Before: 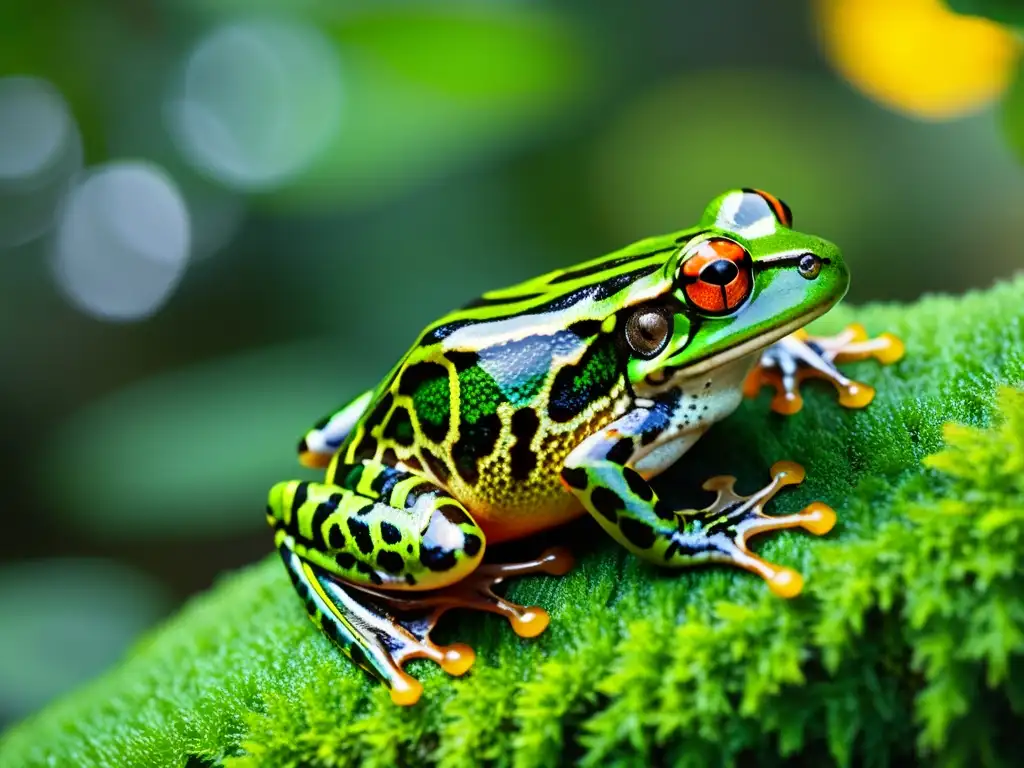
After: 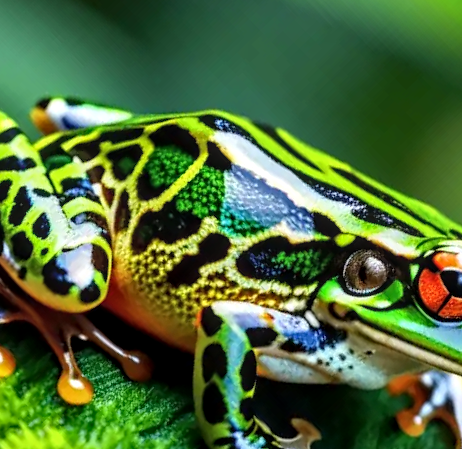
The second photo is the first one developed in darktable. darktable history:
crop and rotate: angle -46.13°, top 16.181%, right 0.999%, bottom 11.635%
tone equalizer: on, module defaults
local contrast: highlights 62%, detail 143%, midtone range 0.428
